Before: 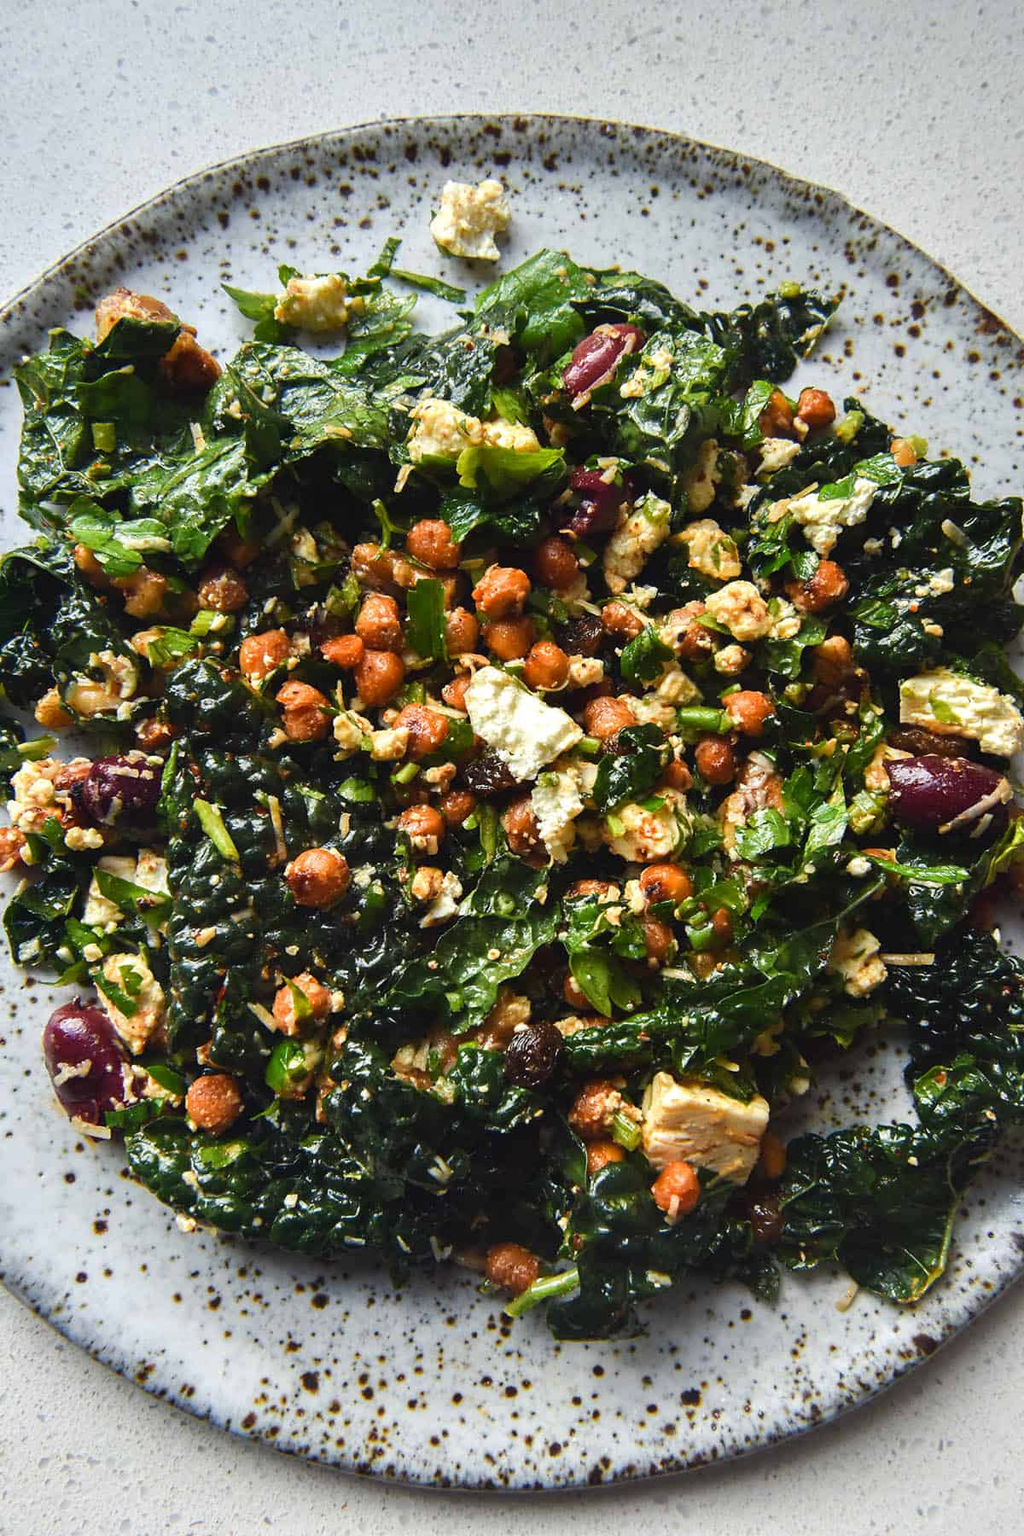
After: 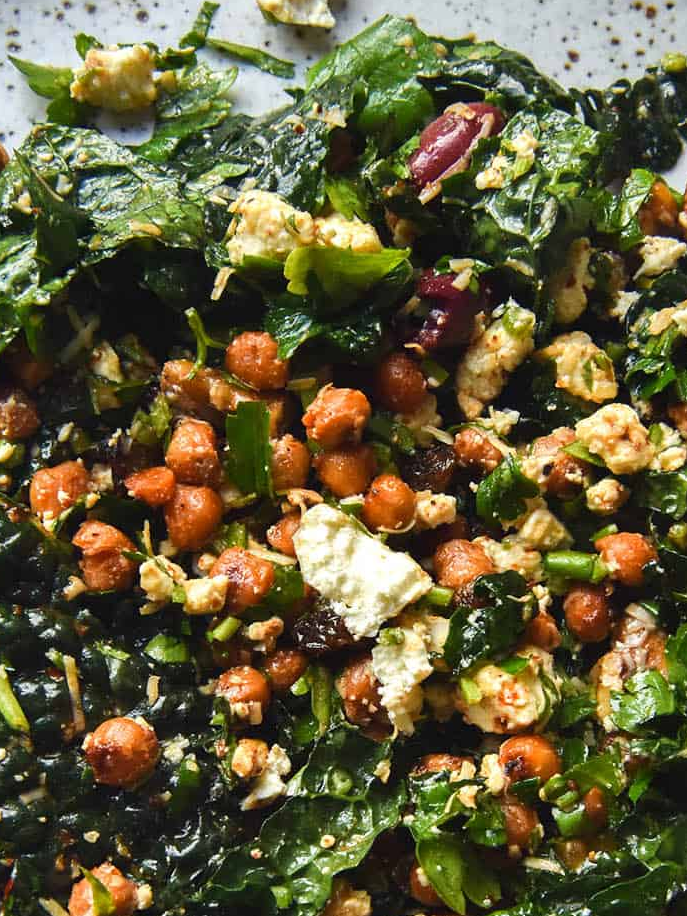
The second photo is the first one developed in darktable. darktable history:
crop: left 20.949%, top 15.39%, right 21.746%, bottom 33.693%
